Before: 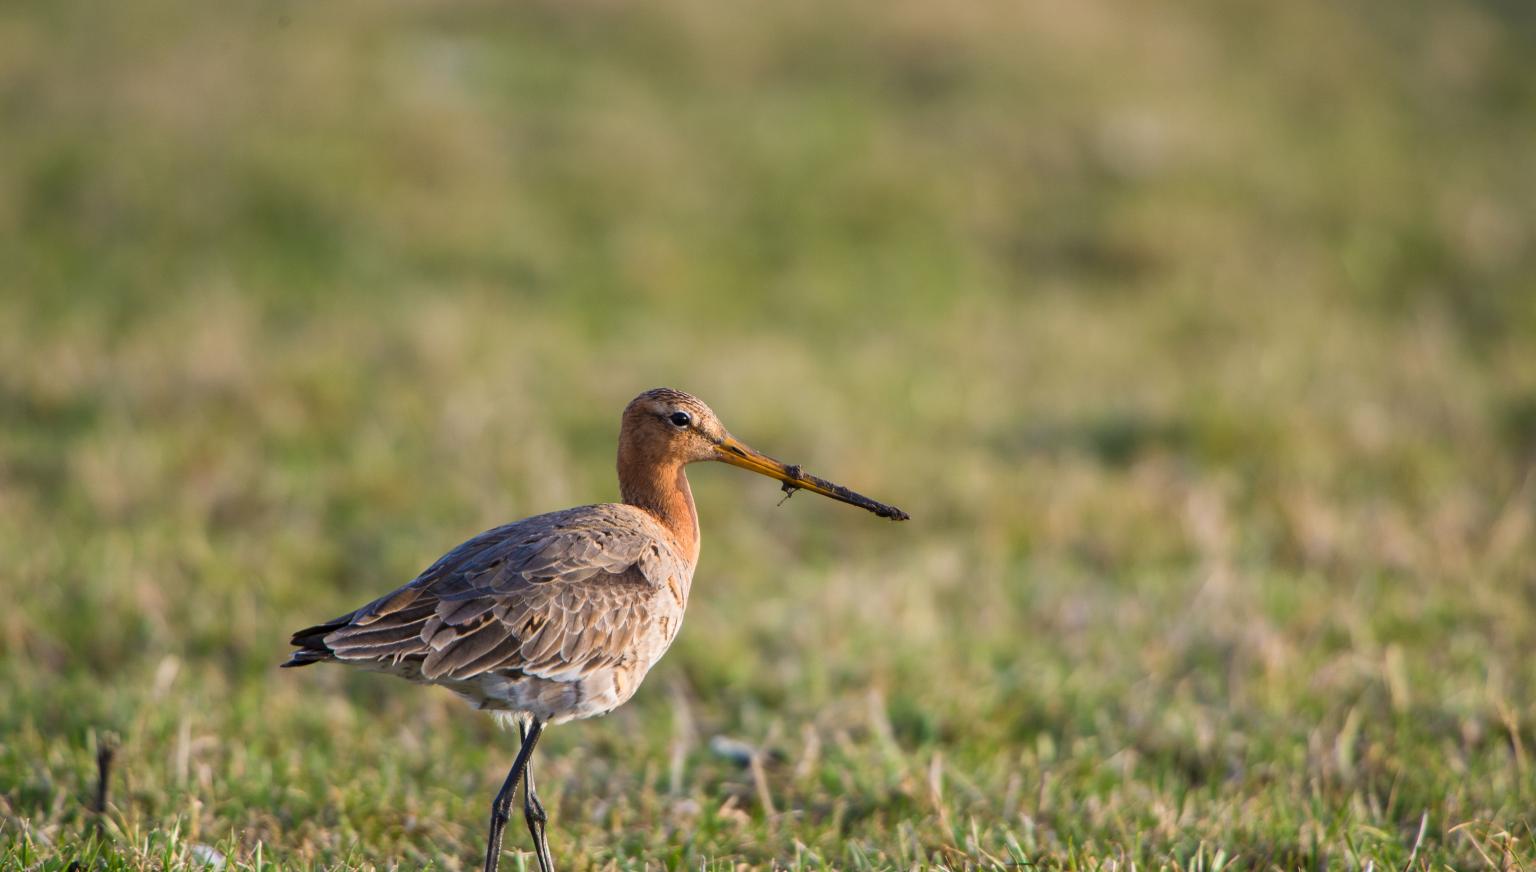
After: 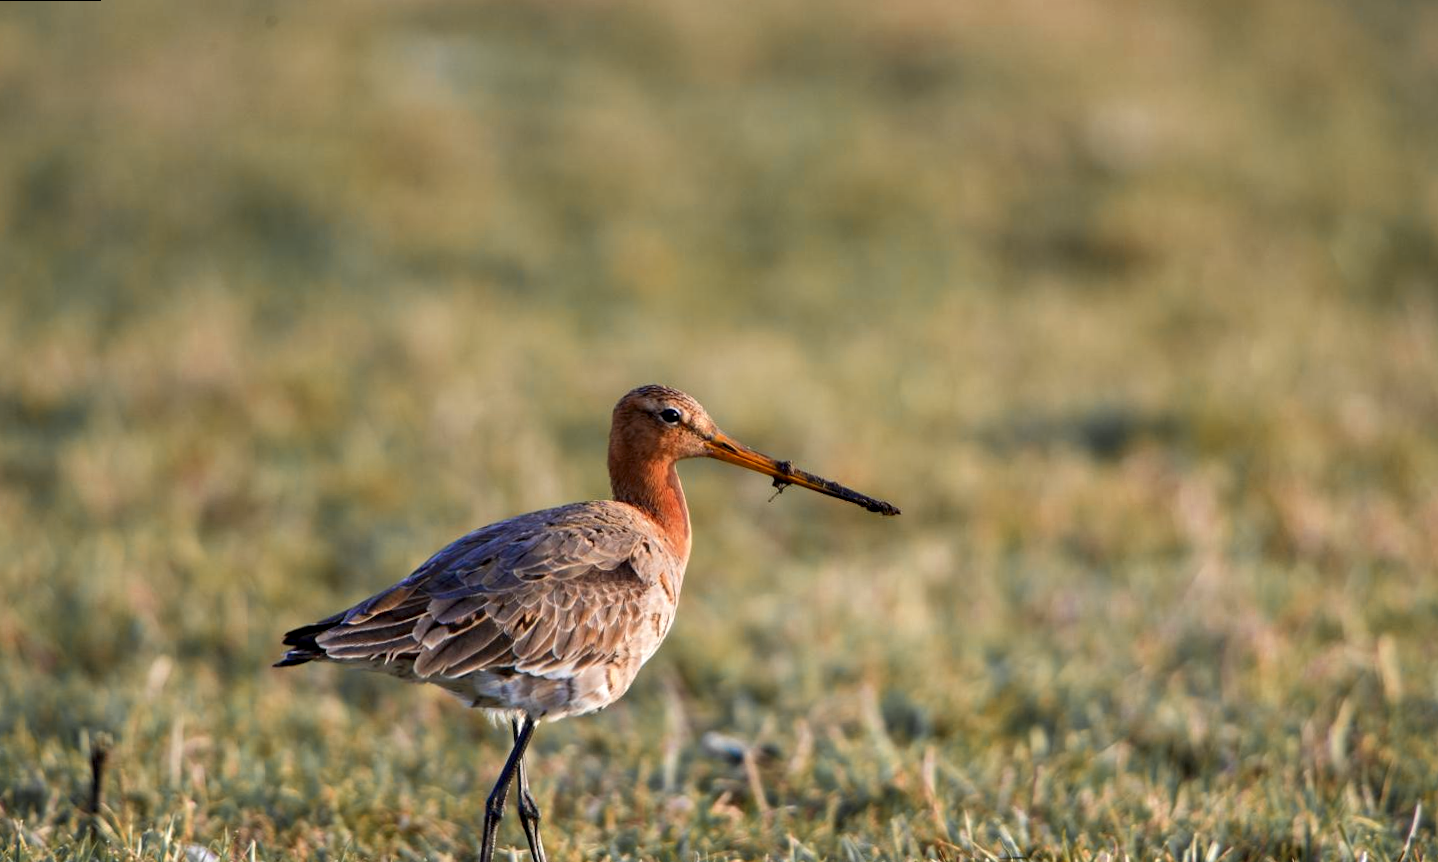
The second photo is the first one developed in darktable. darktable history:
rotate and perspective: rotation -0.45°, automatic cropping original format, crop left 0.008, crop right 0.992, crop top 0.012, crop bottom 0.988
crop and rotate: right 5.167%
contrast equalizer: y [[0.546, 0.552, 0.554, 0.554, 0.552, 0.546], [0.5 ×6], [0.5 ×6], [0 ×6], [0 ×6]]
color zones: curves: ch0 [(0, 0.363) (0.128, 0.373) (0.25, 0.5) (0.402, 0.407) (0.521, 0.525) (0.63, 0.559) (0.729, 0.662) (0.867, 0.471)]; ch1 [(0, 0.515) (0.136, 0.618) (0.25, 0.5) (0.378, 0) (0.516, 0) (0.622, 0.593) (0.737, 0.819) (0.87, 0.593)]; ch2 [(0, 0.529) (0.128, 0.471) (0.282, 0.451) (0.386, 0.662) (0.516, 0.525) (0.633, 0.554) (0.75, 0.62) (0.875, 0.441)]
